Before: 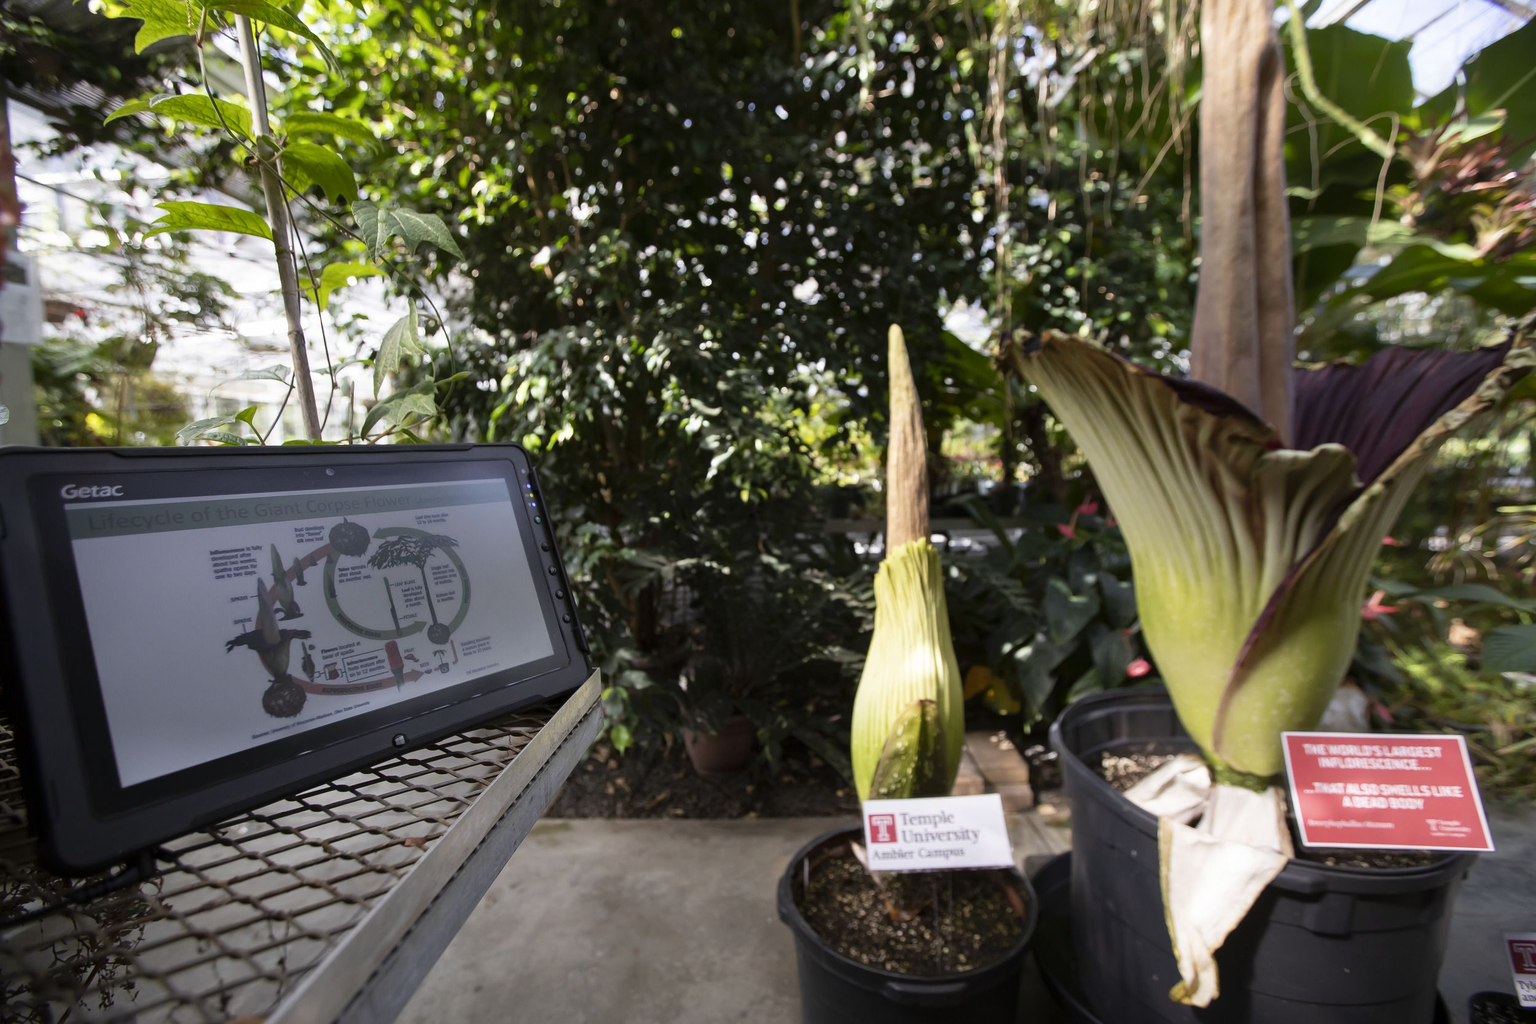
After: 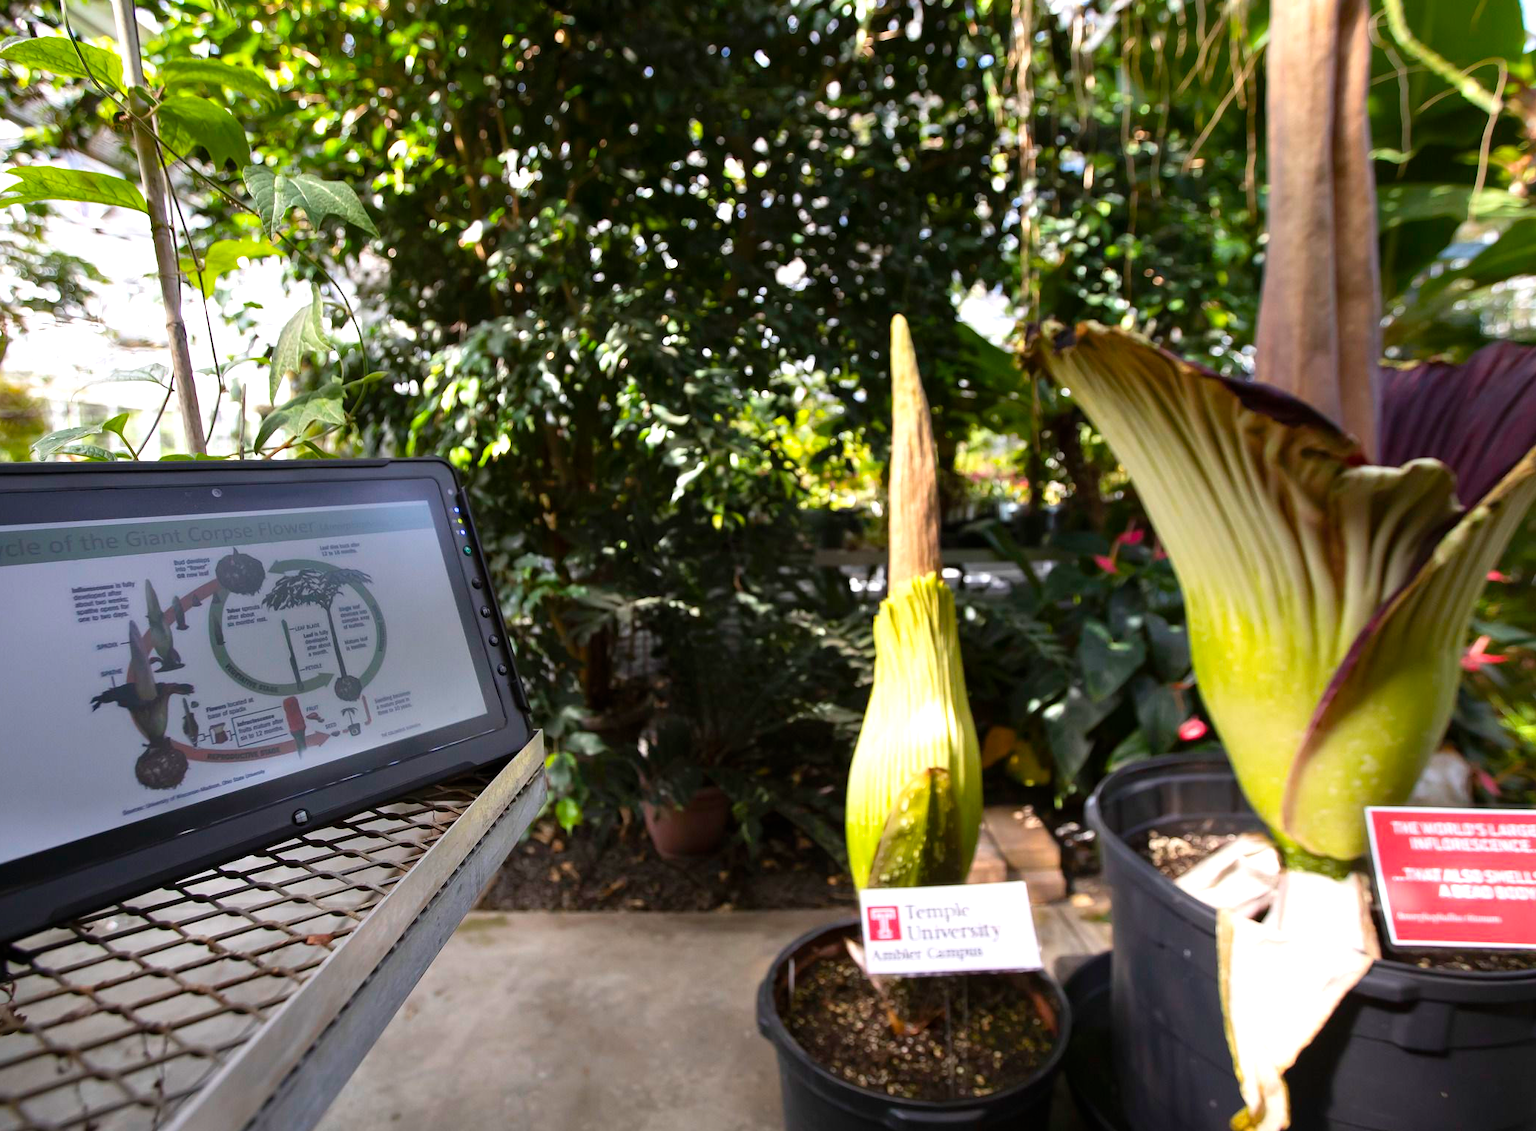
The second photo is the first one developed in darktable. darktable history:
exposure: black level correction 0, exposure 0.5 EV, compensate exposure bias true, compensate highlight preservation false
levels: levels [0, 0.498, 0.996]
crop: left 9.807%, top 6.259%, right 7.334%, bottom 2.177%
color balance rgb: perceptual saturation grading › global saturation 30%
